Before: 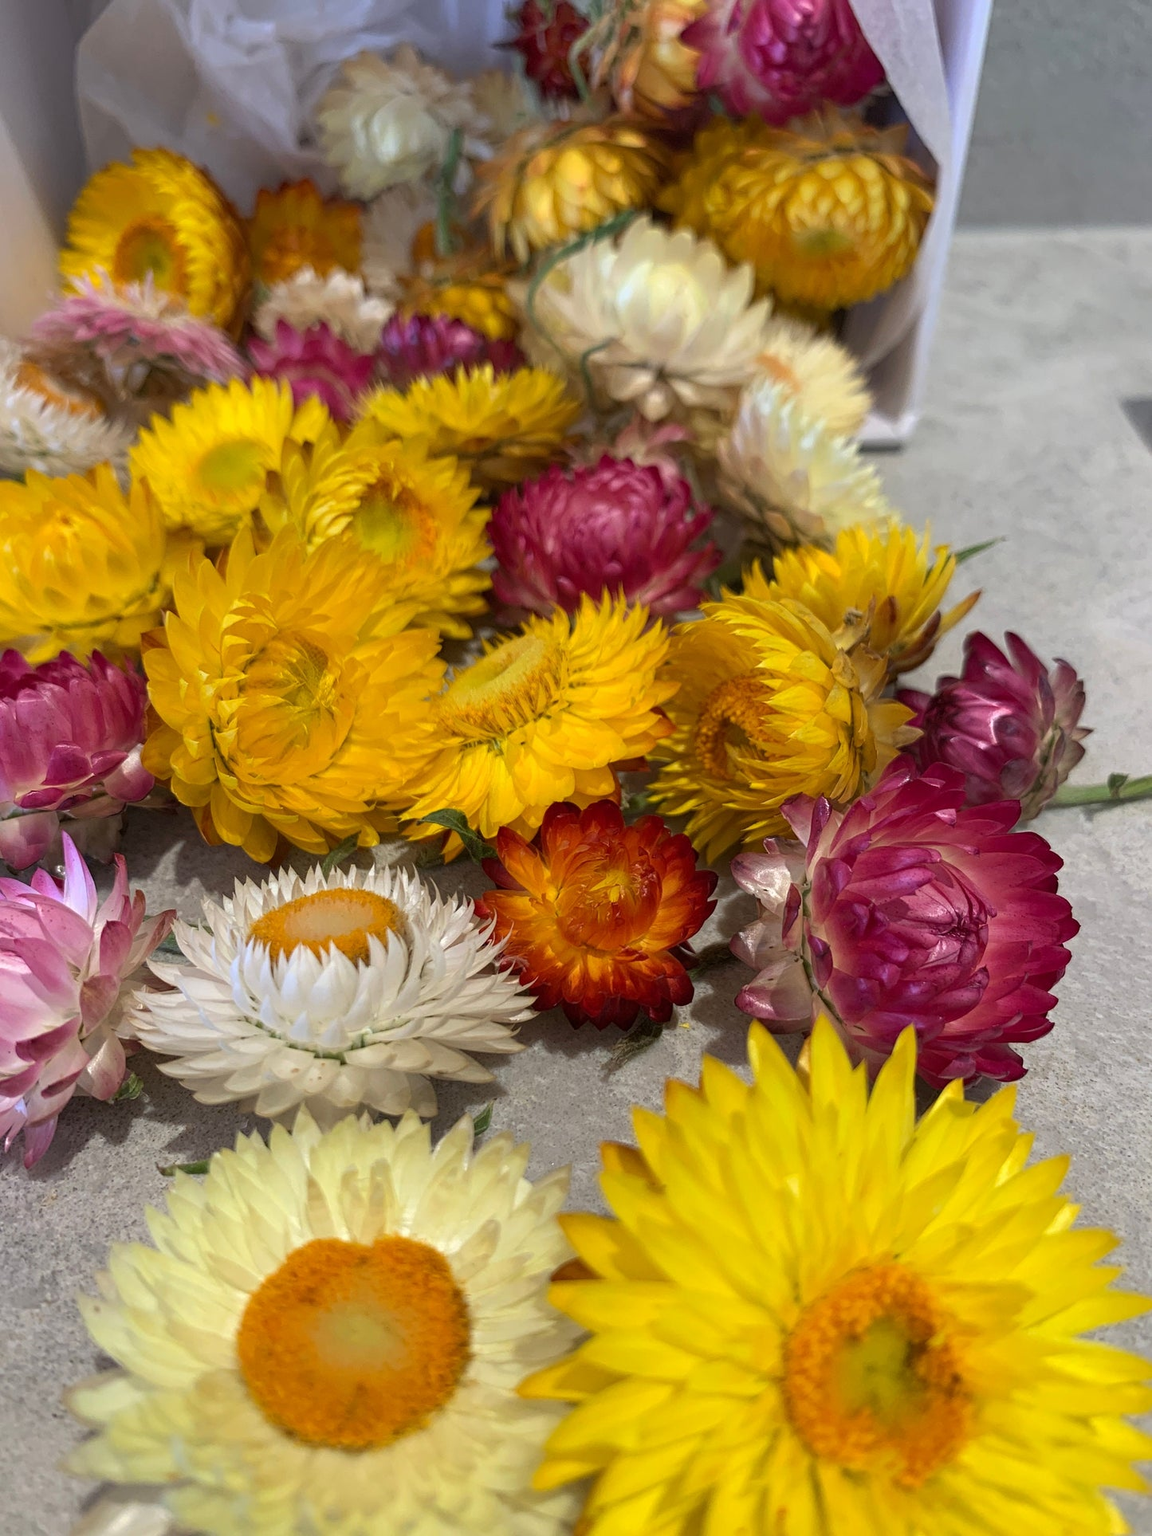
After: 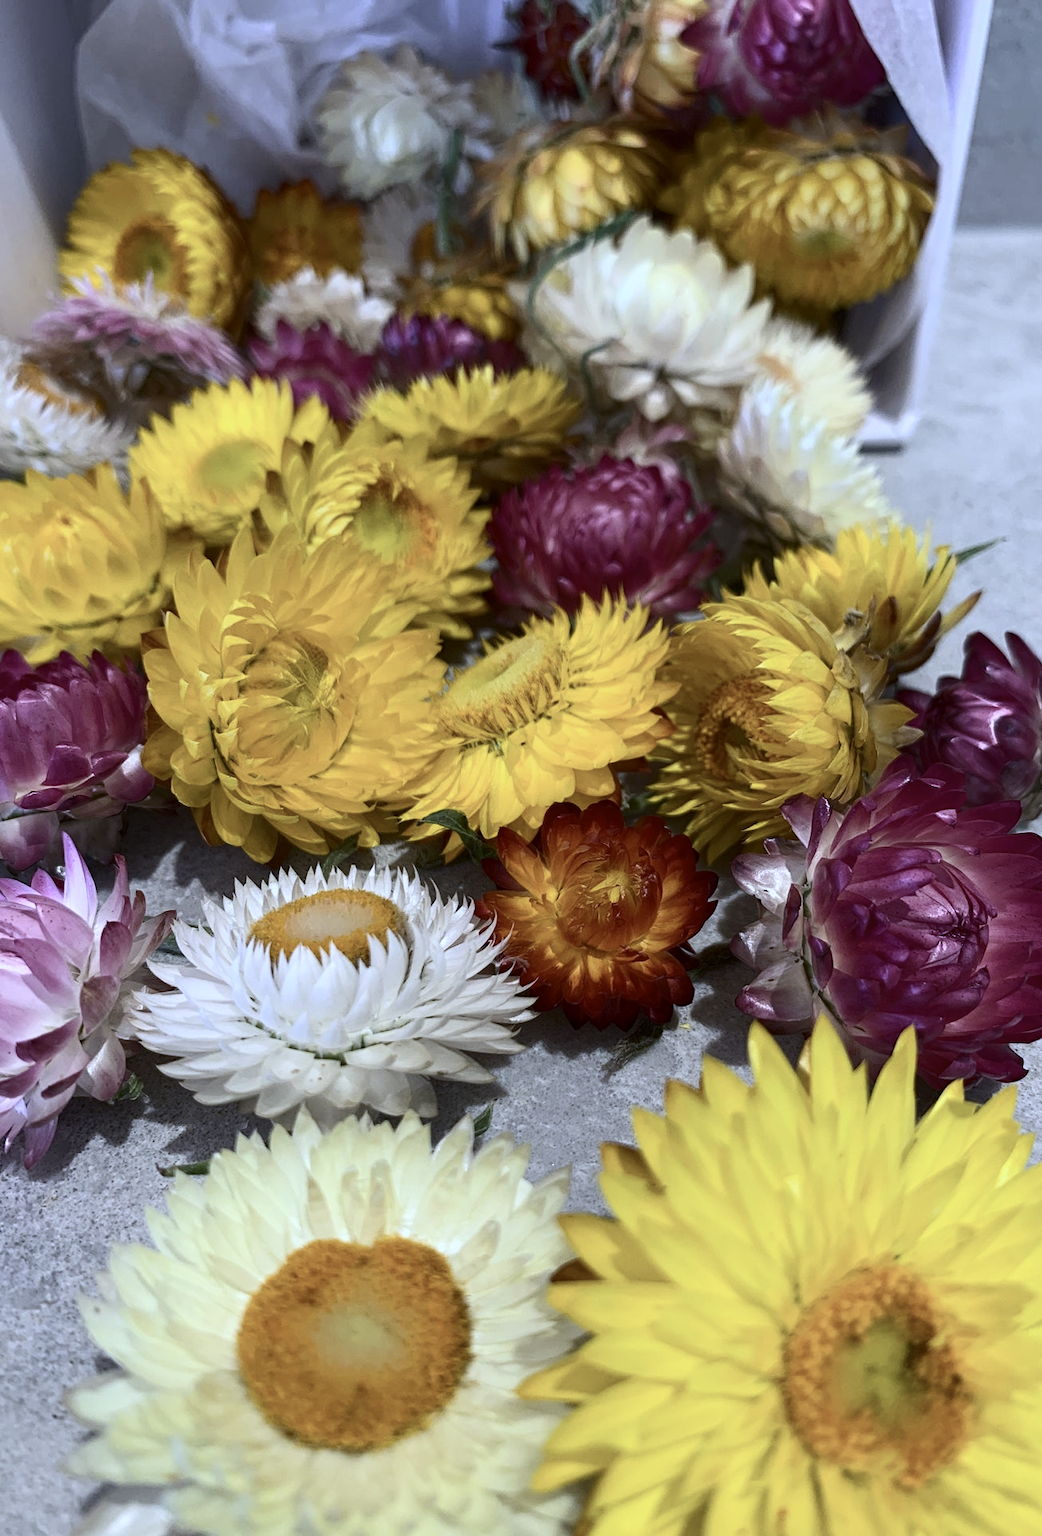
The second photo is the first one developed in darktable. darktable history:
white balance: red 0.871, blue 1.249
contrast brightness saturation: contrast 0.25, saturation -0.31
crop: right 9.509%, bottom 0.031%
